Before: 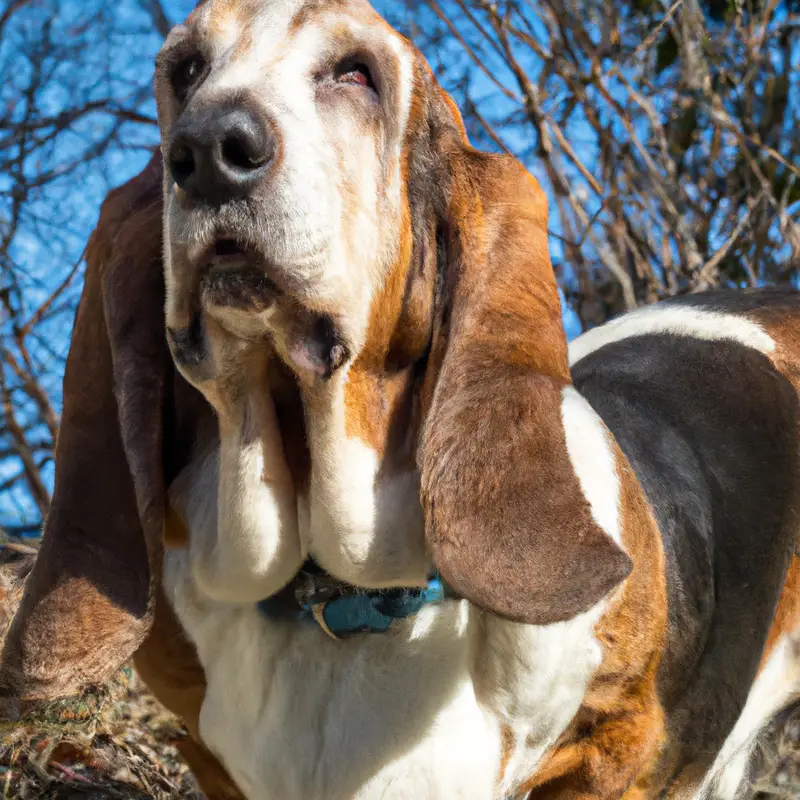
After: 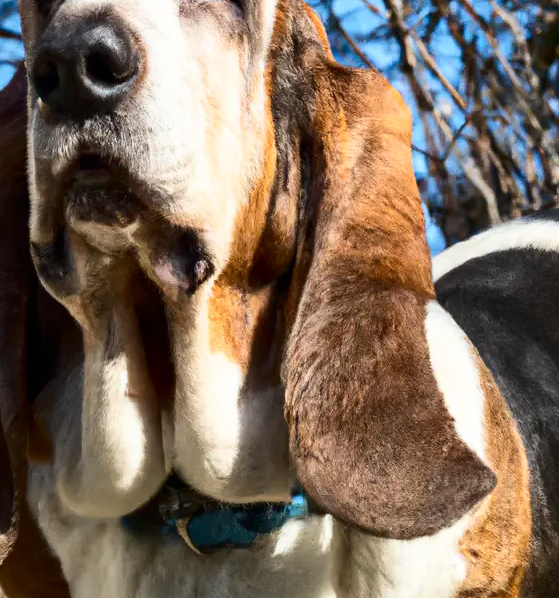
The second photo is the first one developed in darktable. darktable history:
contrast brightness saturation: contrast 0.28
crop and rotate: left 17.046%, top 10.659%, right 12.989%, bottom 14.553%
